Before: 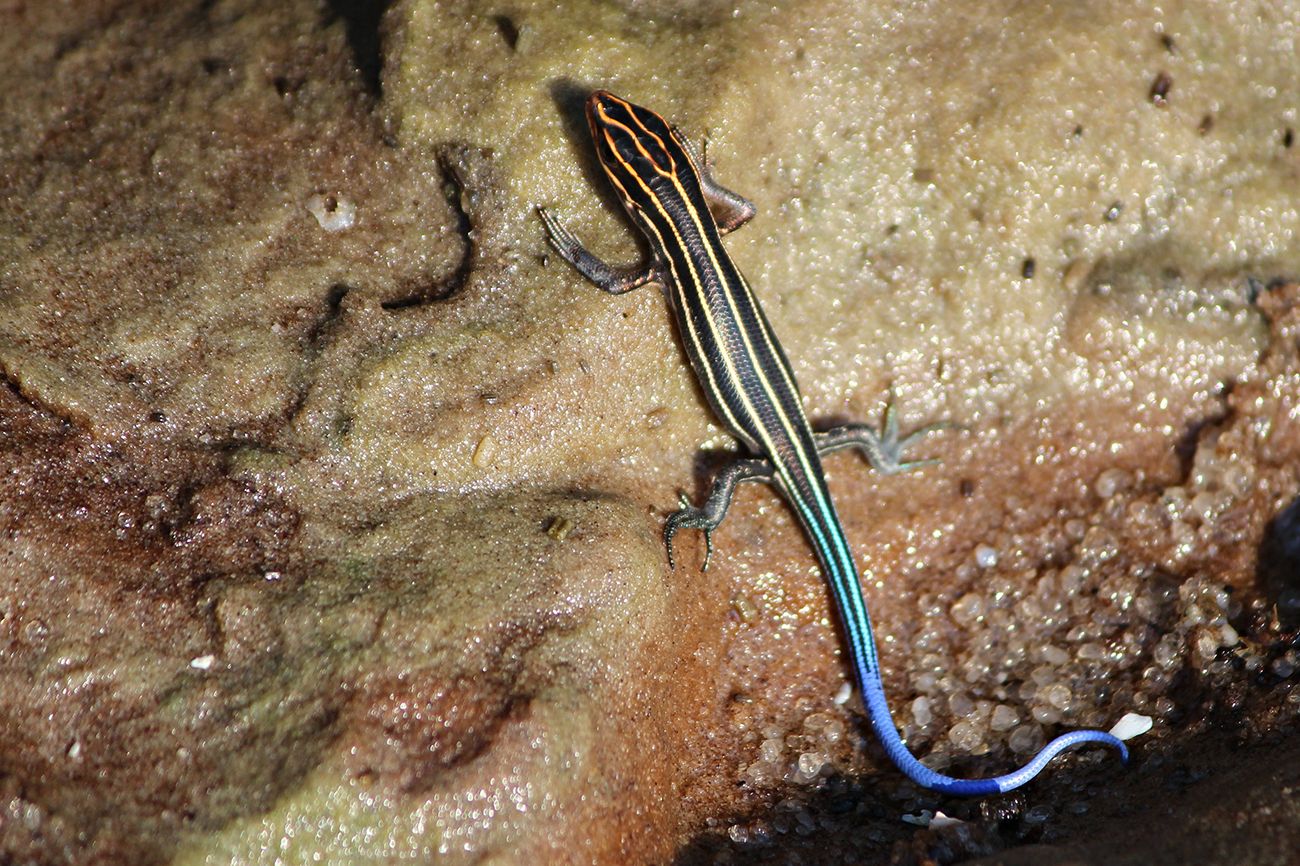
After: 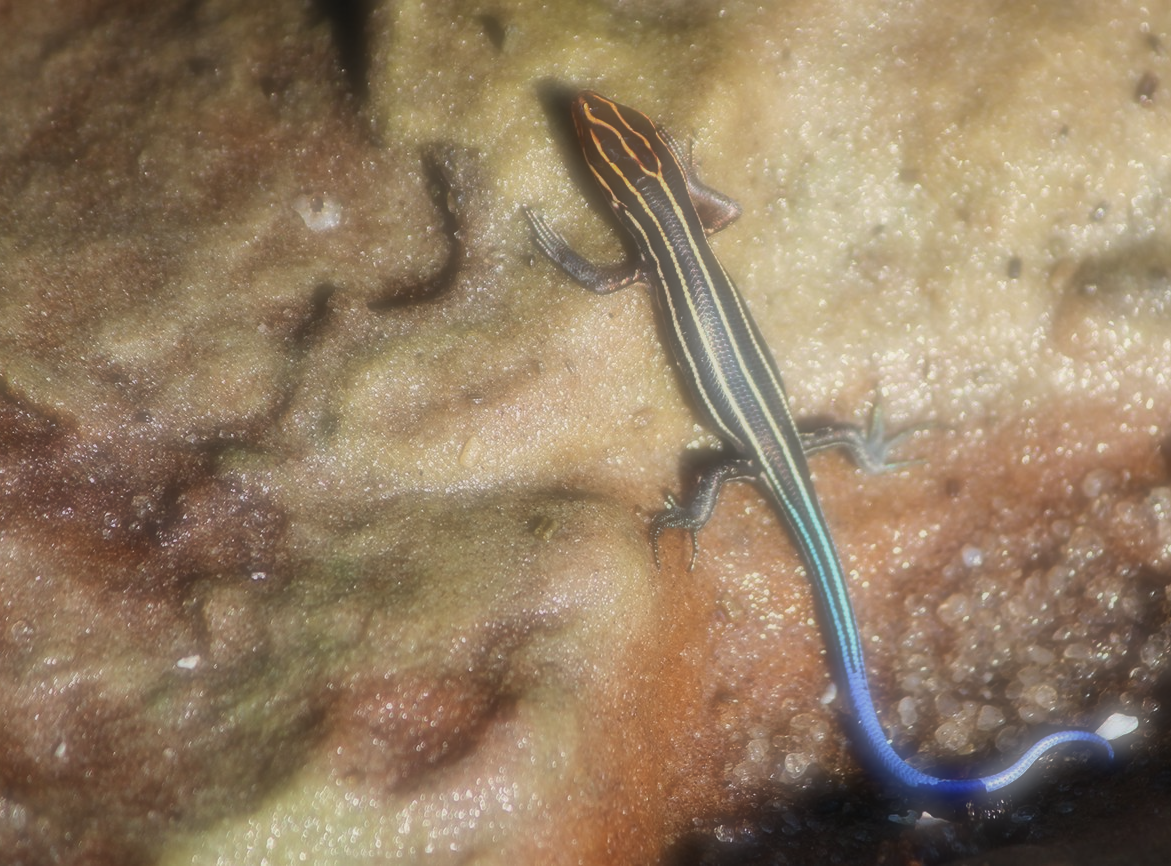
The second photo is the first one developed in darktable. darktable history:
crop and rotate: left 1.088%, right 8.807%
white balance: emerald 1
soften: on, module defaults
